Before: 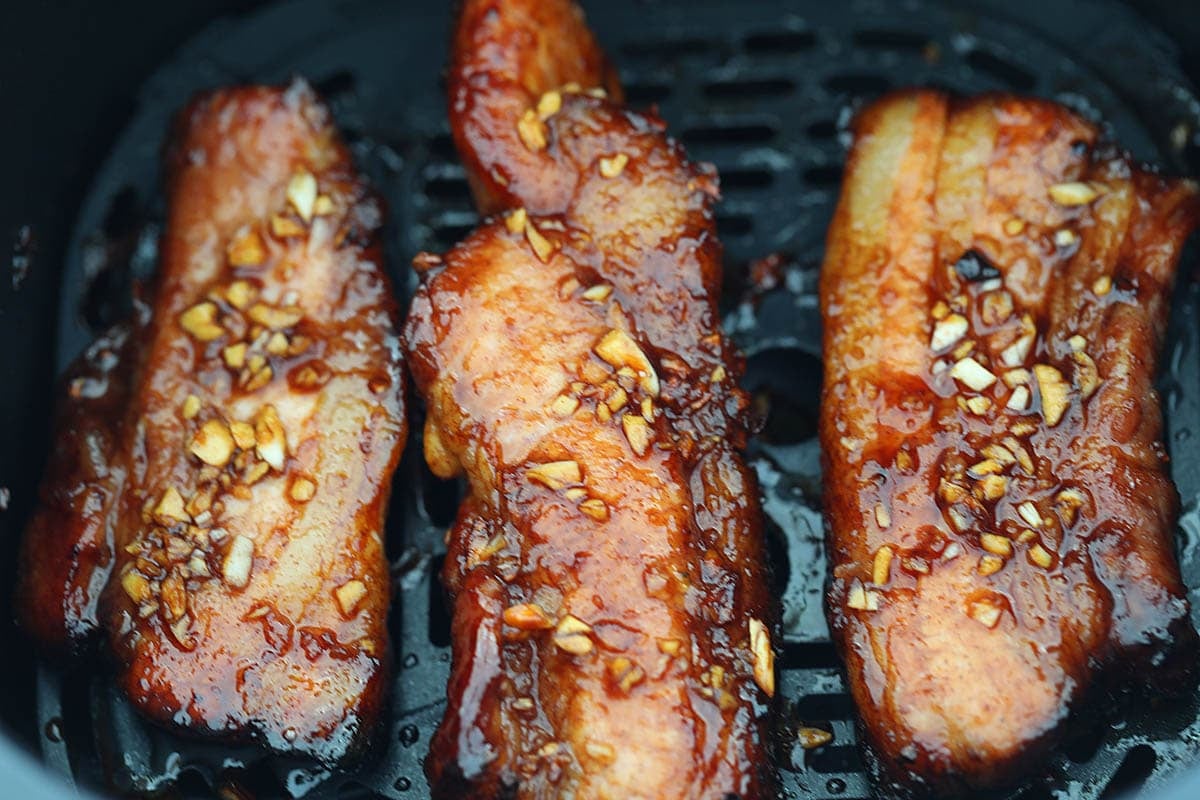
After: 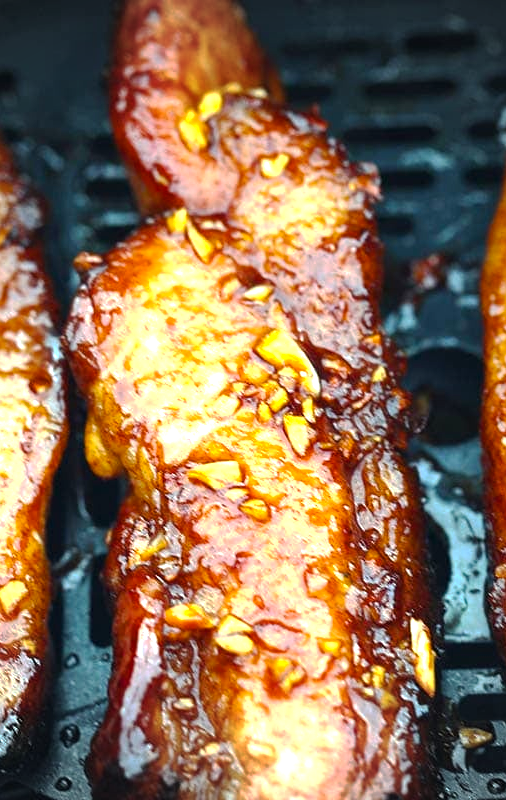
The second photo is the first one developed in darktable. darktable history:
crop: left 28.316%, right 29.439%
base curve: curves: ch0 [(0, 0) (0.235, 0.266) (0.503, 0.496) (0.786, 0.72) (1, 1)], preserve colors none
color balance rgb: perceptual saturation grading › global saturation 25.659%, perceptual brilliance grading › highlights 16.247%, perceptual brilliance grading › shadows -13.567%
vignetting: width/height ratio 1.092
exposure: black level correction 0, exposure 0.694 EV, compensate exposure bias true, compensate highlight preservation false
